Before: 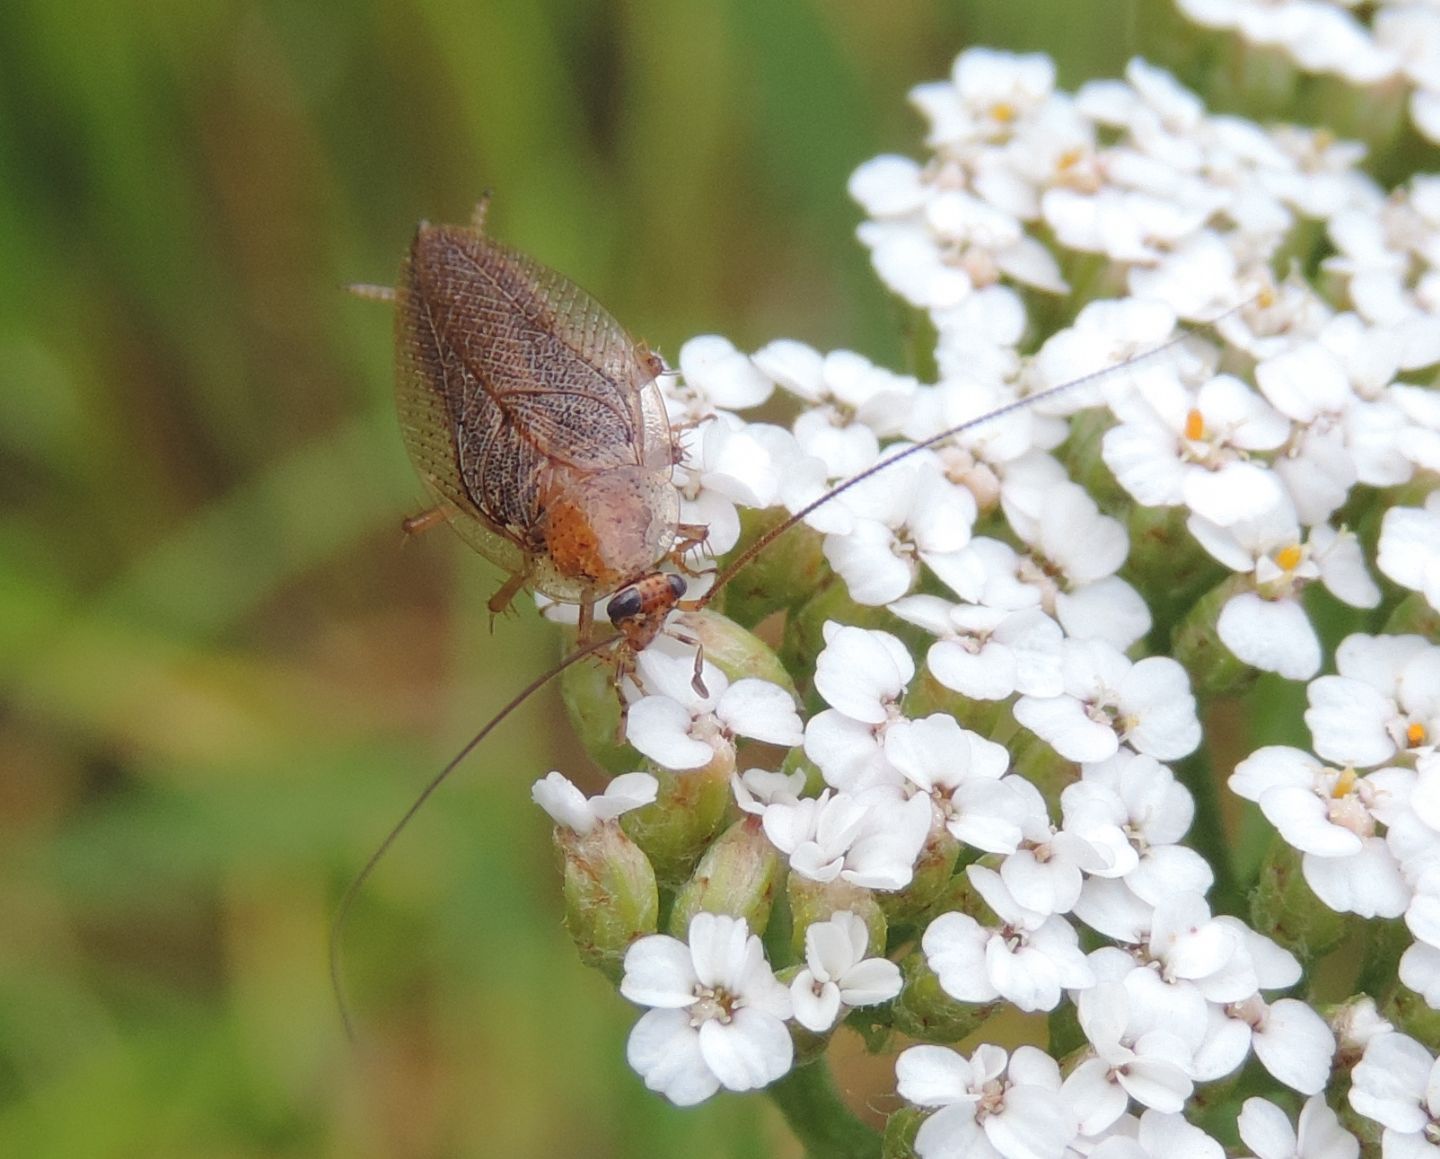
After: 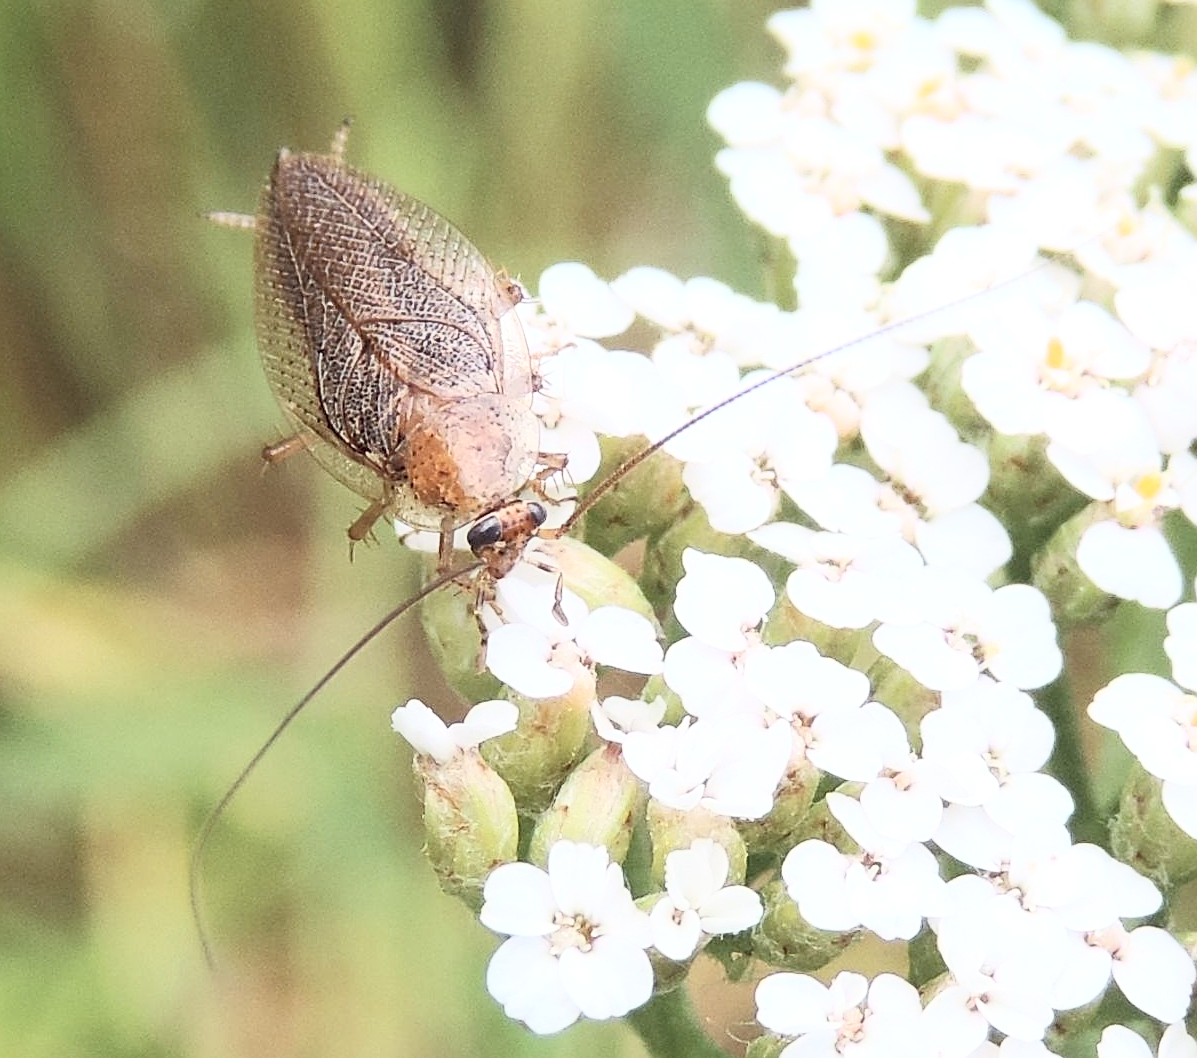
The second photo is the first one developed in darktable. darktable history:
exposure: black level correction 0.007, exposure 0.155 EV, compensate exposure bias true, compensate highlight preservation false
crop: left 9.785%, top 6.265%, right 7.064%, bottom 2.369%
contrast brightness saturation: contrast 0.415, brightness 0.556, saturation -0.201
color calibration: illuminant same as pipeline (D50), x 0.346, y 0.358, temperature 4991.37 K
sharpen: on, module defaults
